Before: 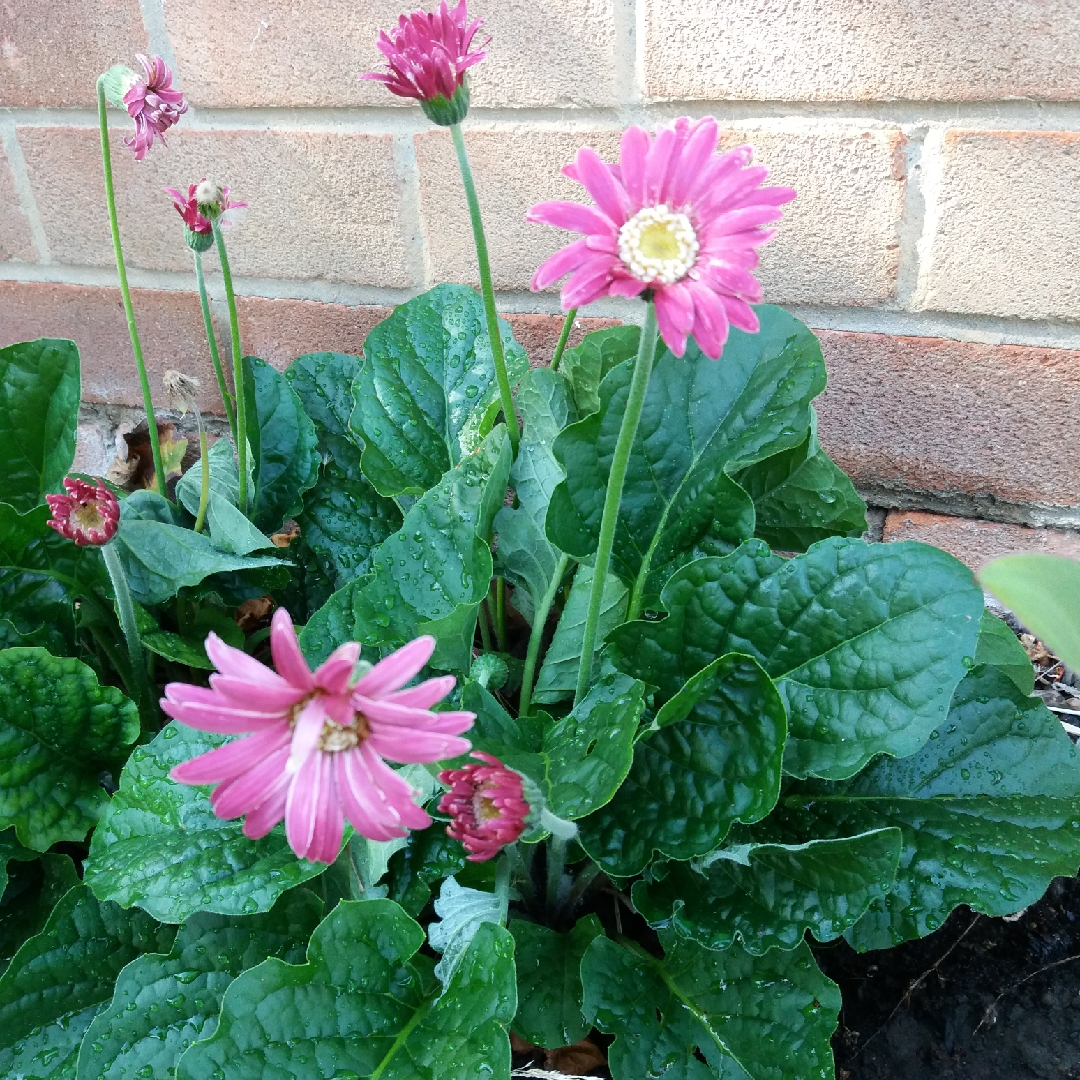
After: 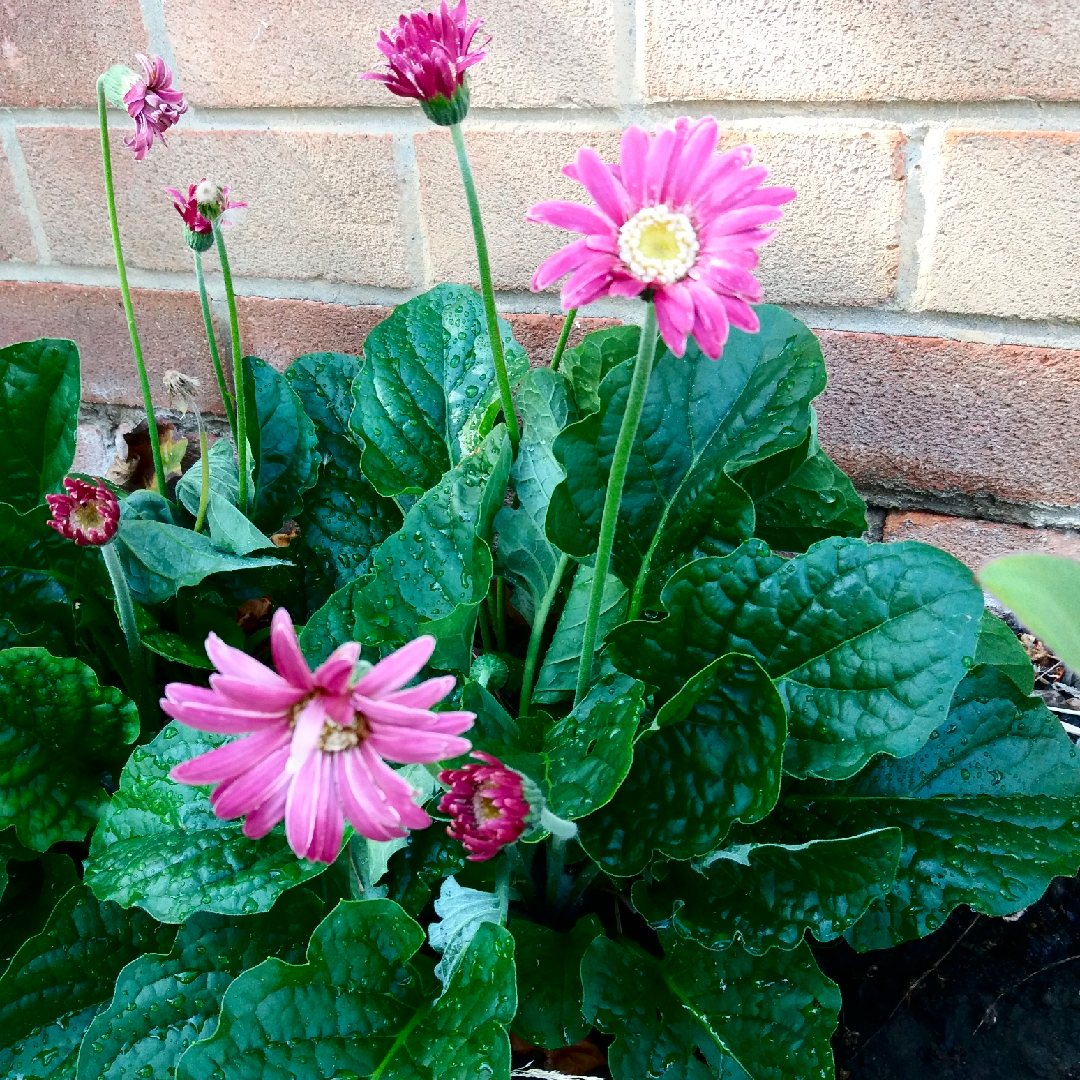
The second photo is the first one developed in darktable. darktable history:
contrast brightness saturation: contrast 0.185, brightness -0.108, saturation 0.207
